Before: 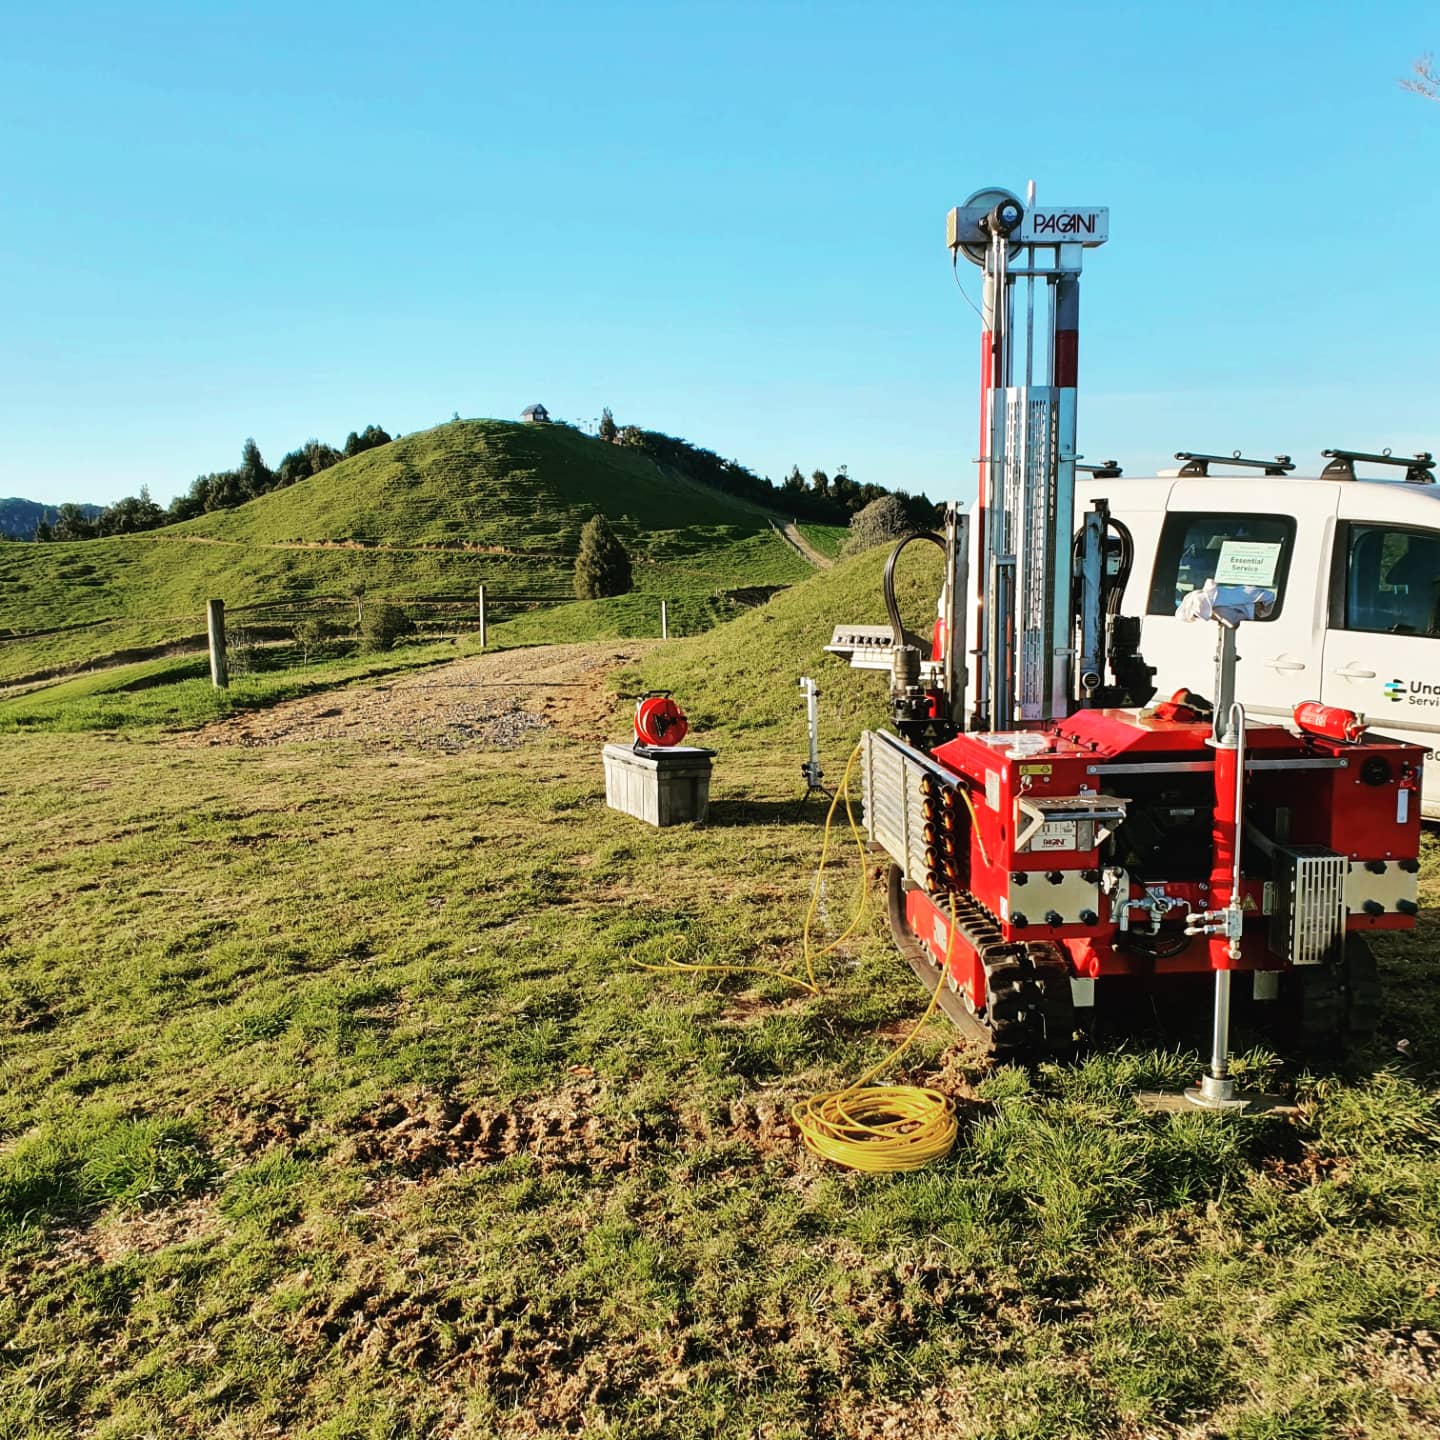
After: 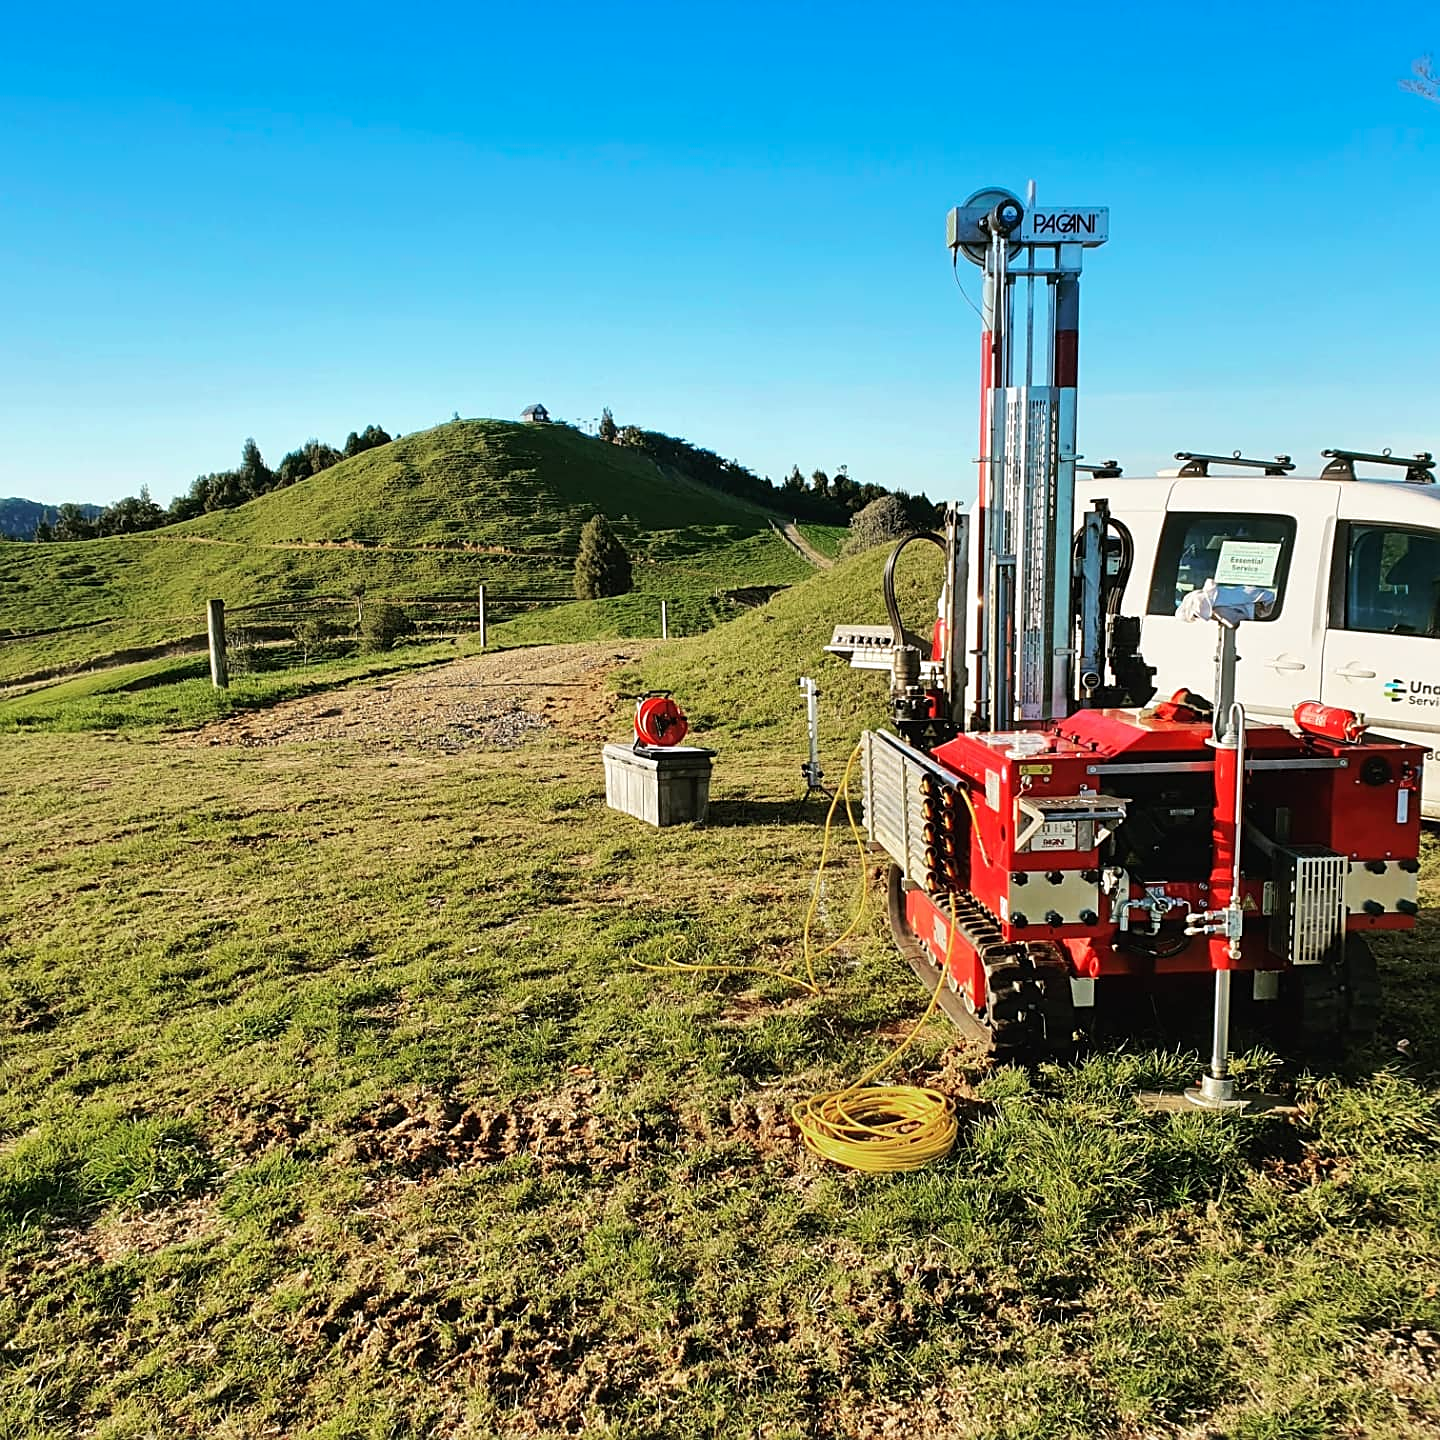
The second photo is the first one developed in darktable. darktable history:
sharpen: on, module defaults
graduated density: density 2.02 EV, hardness 44%, rotation 0.374°, offset 8.21, hue 208.8°, saturation 97%
